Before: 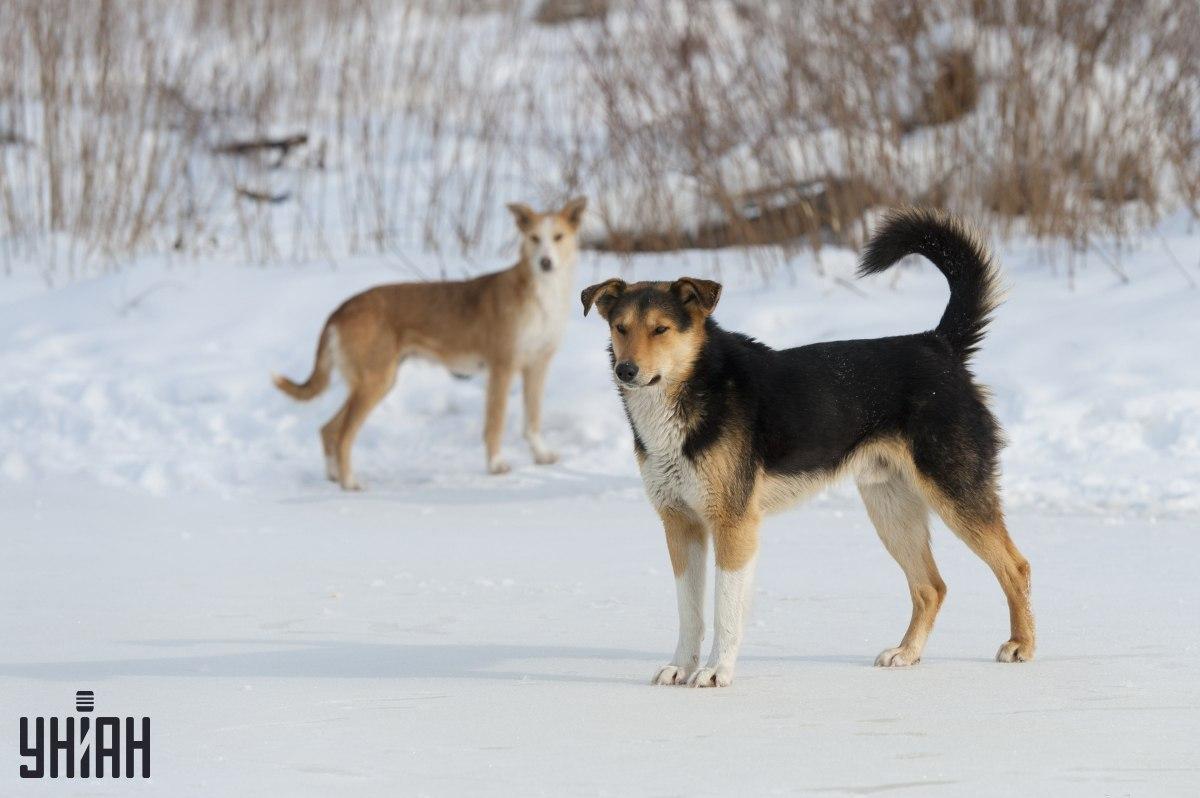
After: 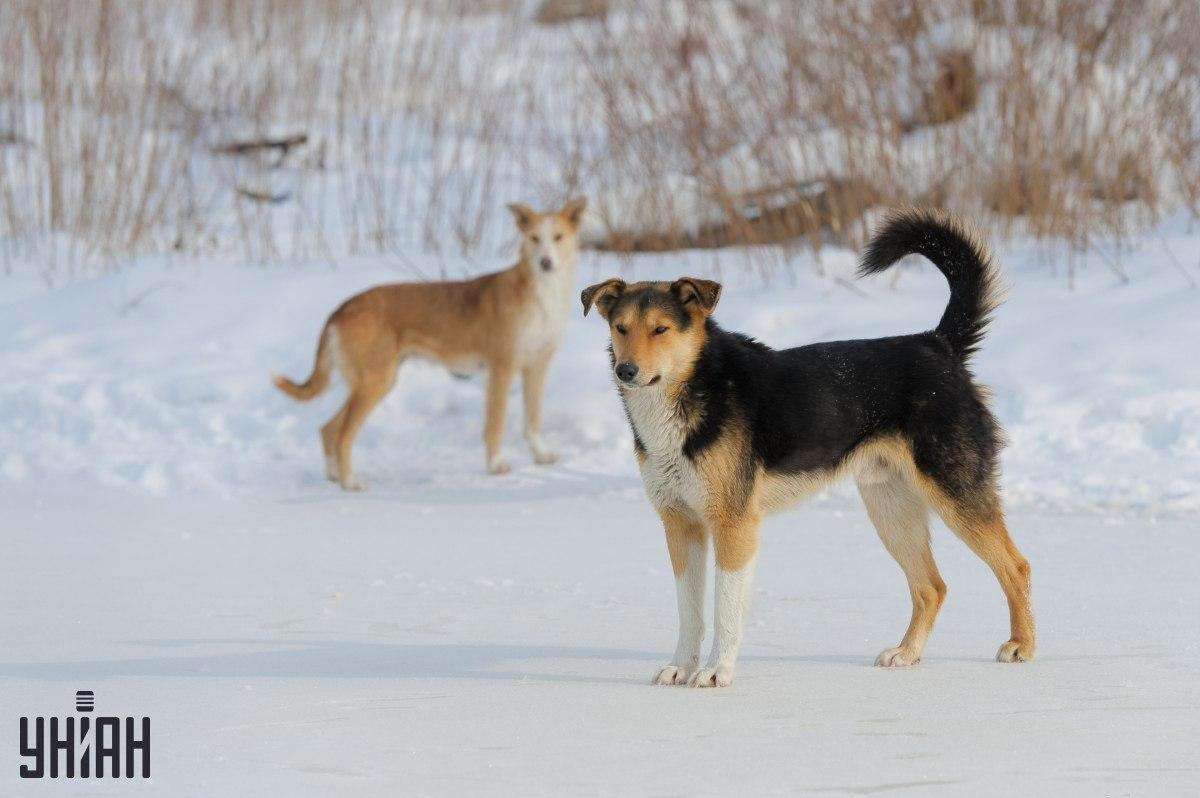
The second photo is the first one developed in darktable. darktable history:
contrast brightness saturation: contrast 0.07, brightness 0.08, saturation 0.18
base curve: curves: ch0 [(0, 0) (0.826, 0.587) (1, 1)]
tone curve: curves: ch0 [(0, 0) (0.07, 0.057) (0.15, 0.177) (0.352, 0.445) (0.59, 0.703) (0.857, 0.908) (1, 1)], color space Lab, linked channels, preserve colors none
